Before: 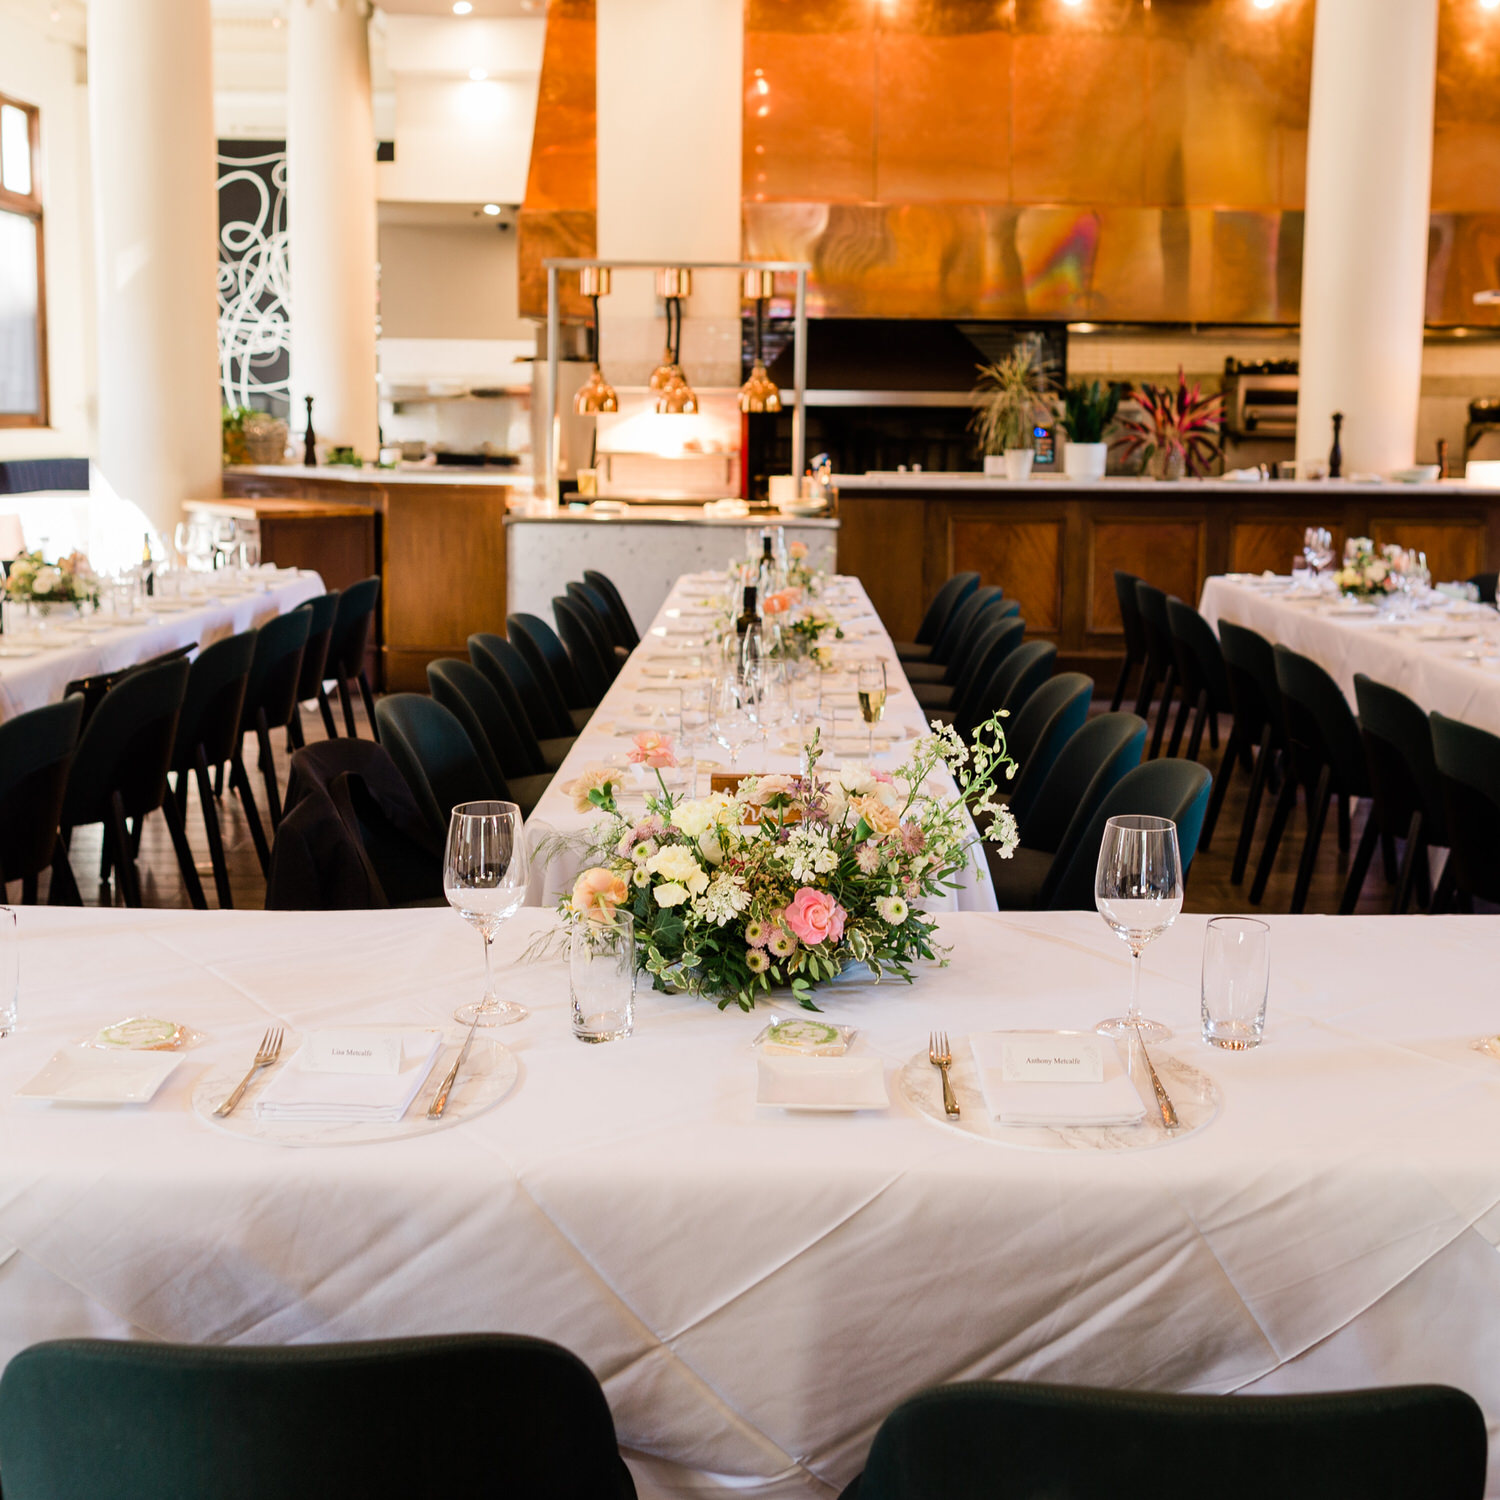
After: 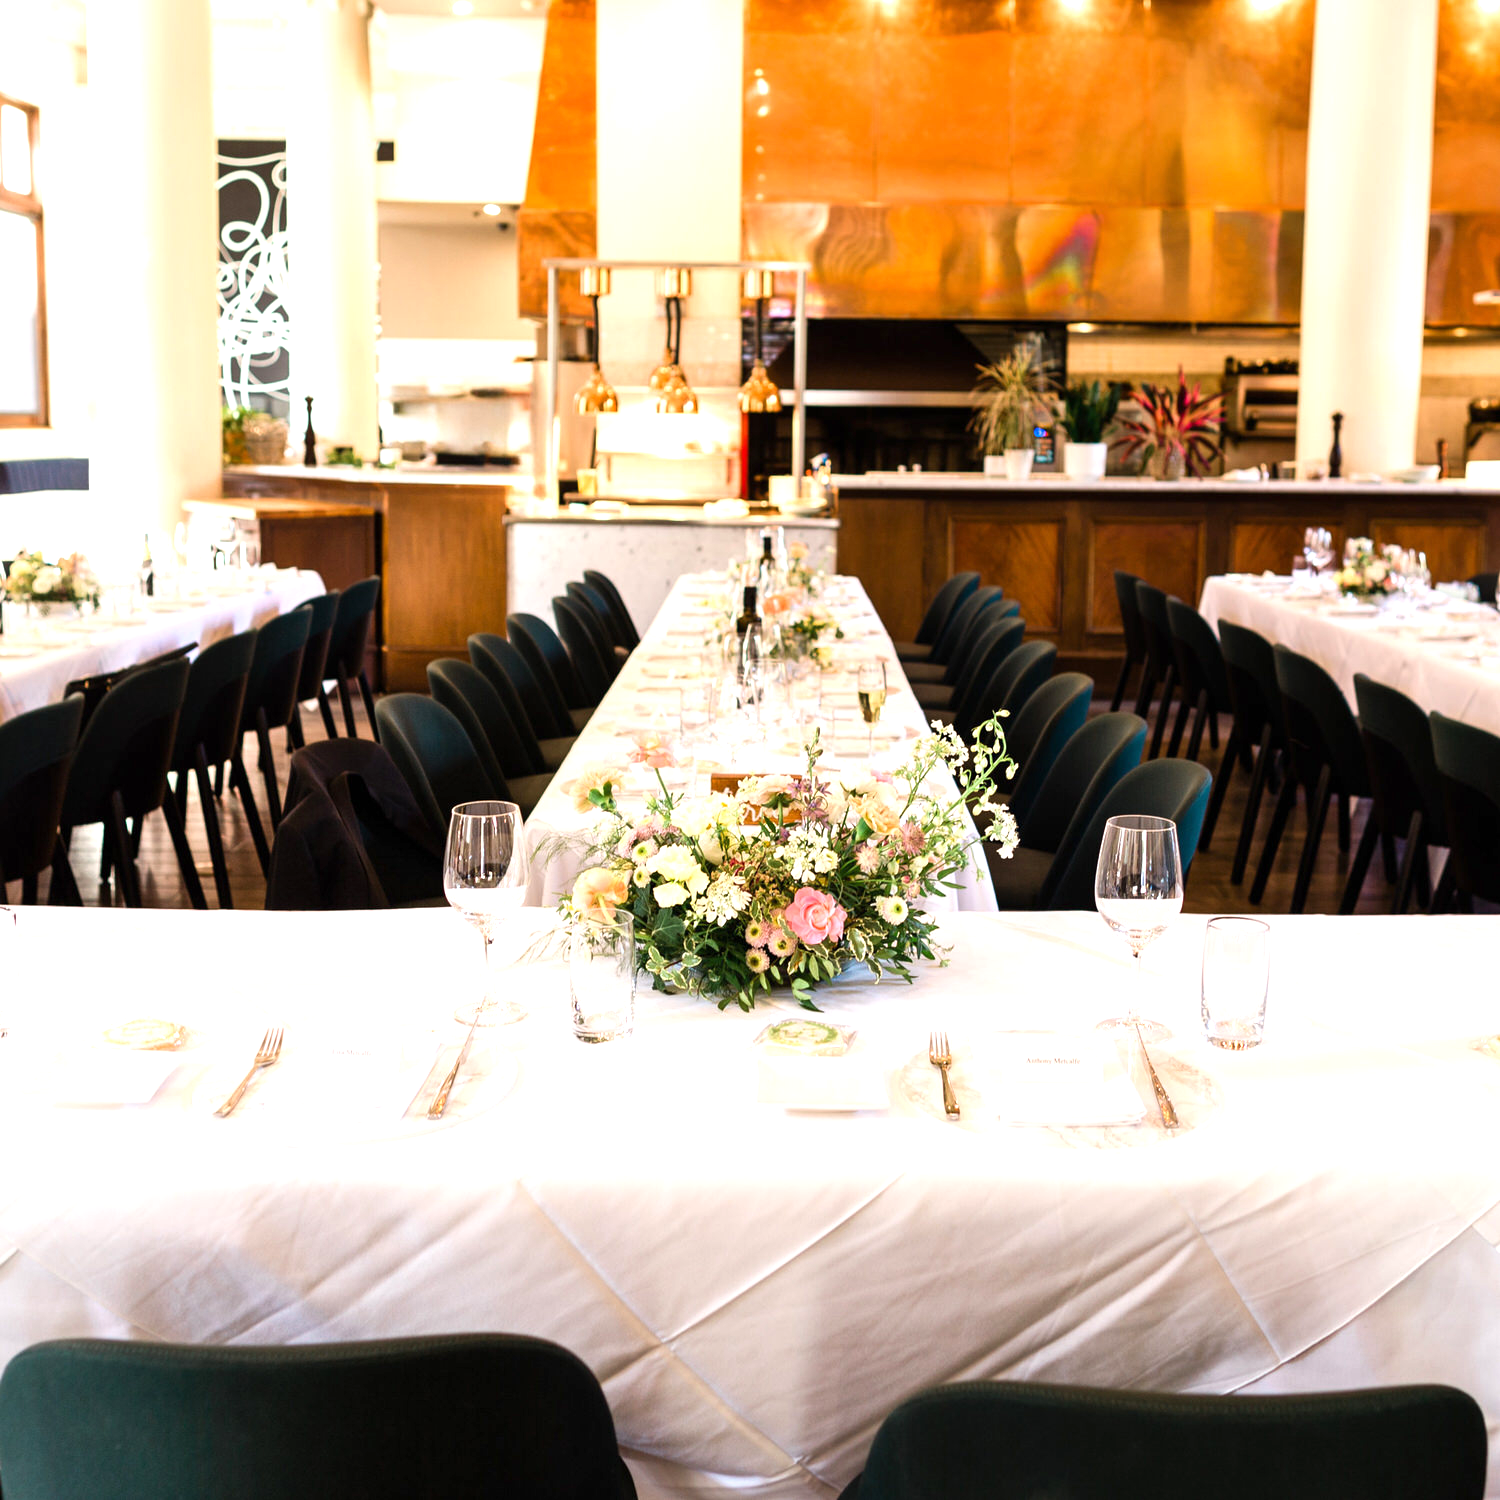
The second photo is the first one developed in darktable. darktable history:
tone equalizer: -8 EV -0.723 EV, -7 EV -0.712 EV, -6 EV -0.622 EV, -5 EV -0.414 EV, -3 EV 0.402 EV, -2 EV 0.6 EV, -1 EV 0.687 EV, +0 EV 0.778 EV, smoothing diameter 24.89%, edges refinement/feathering 7.91, preserve details guided filter
